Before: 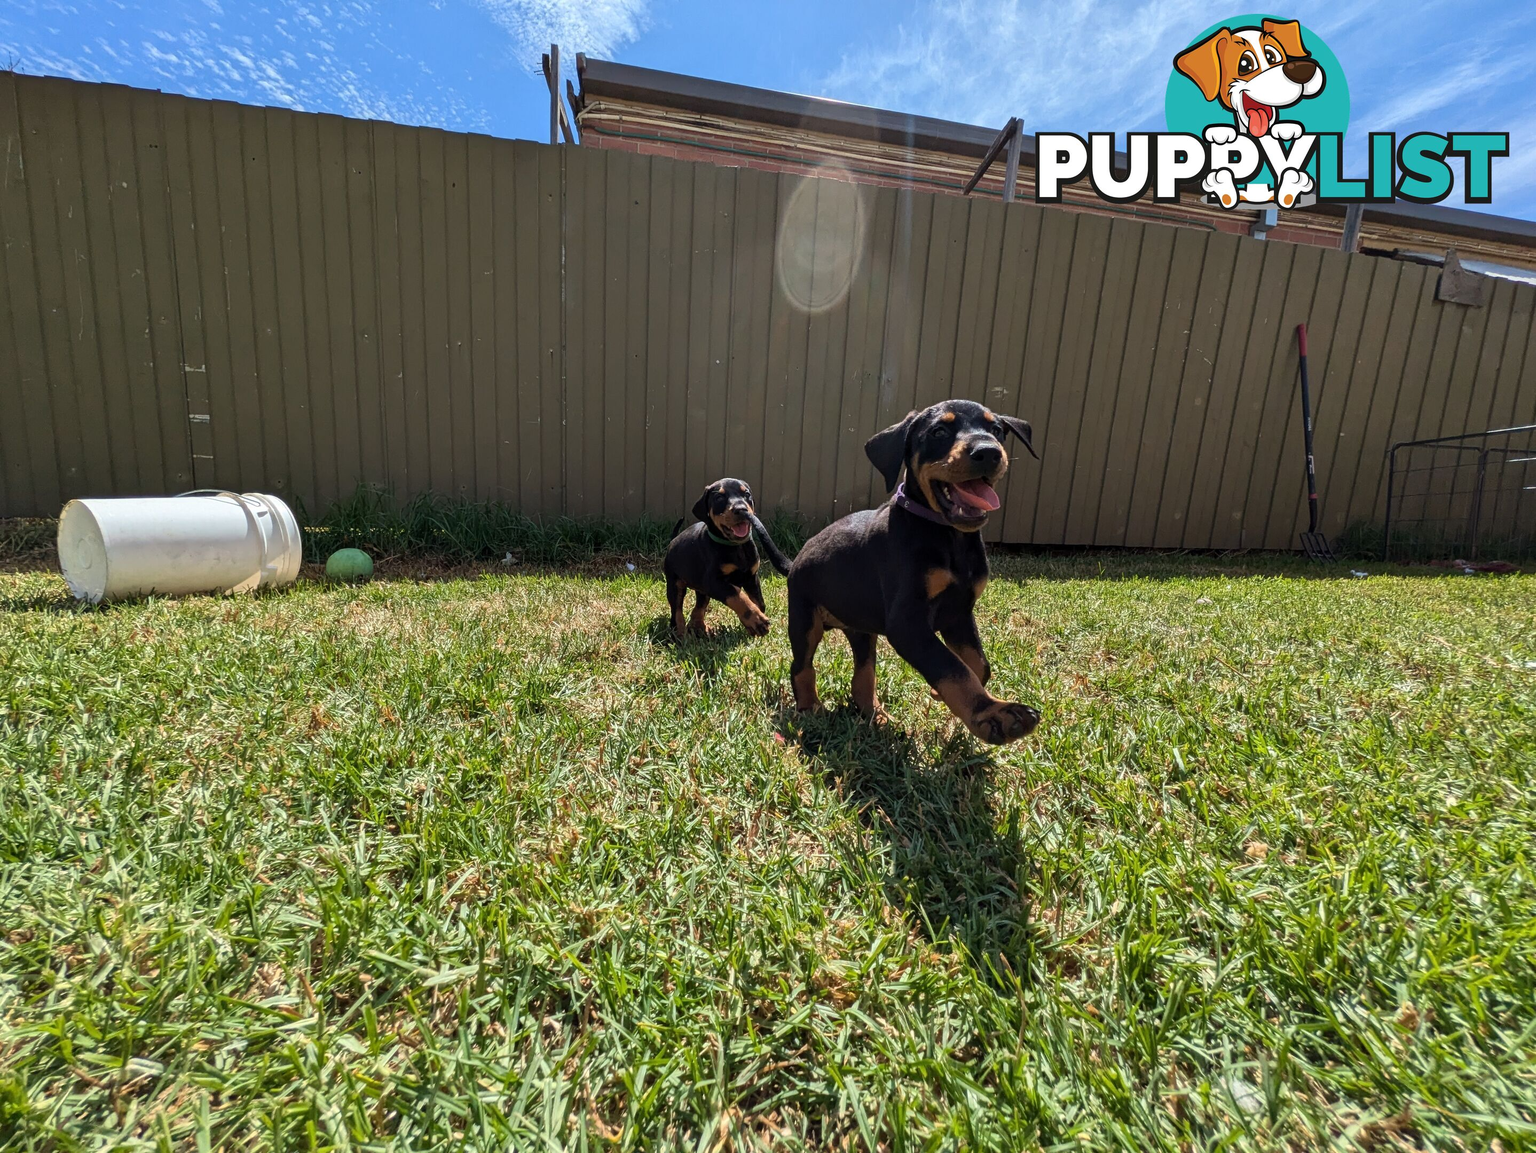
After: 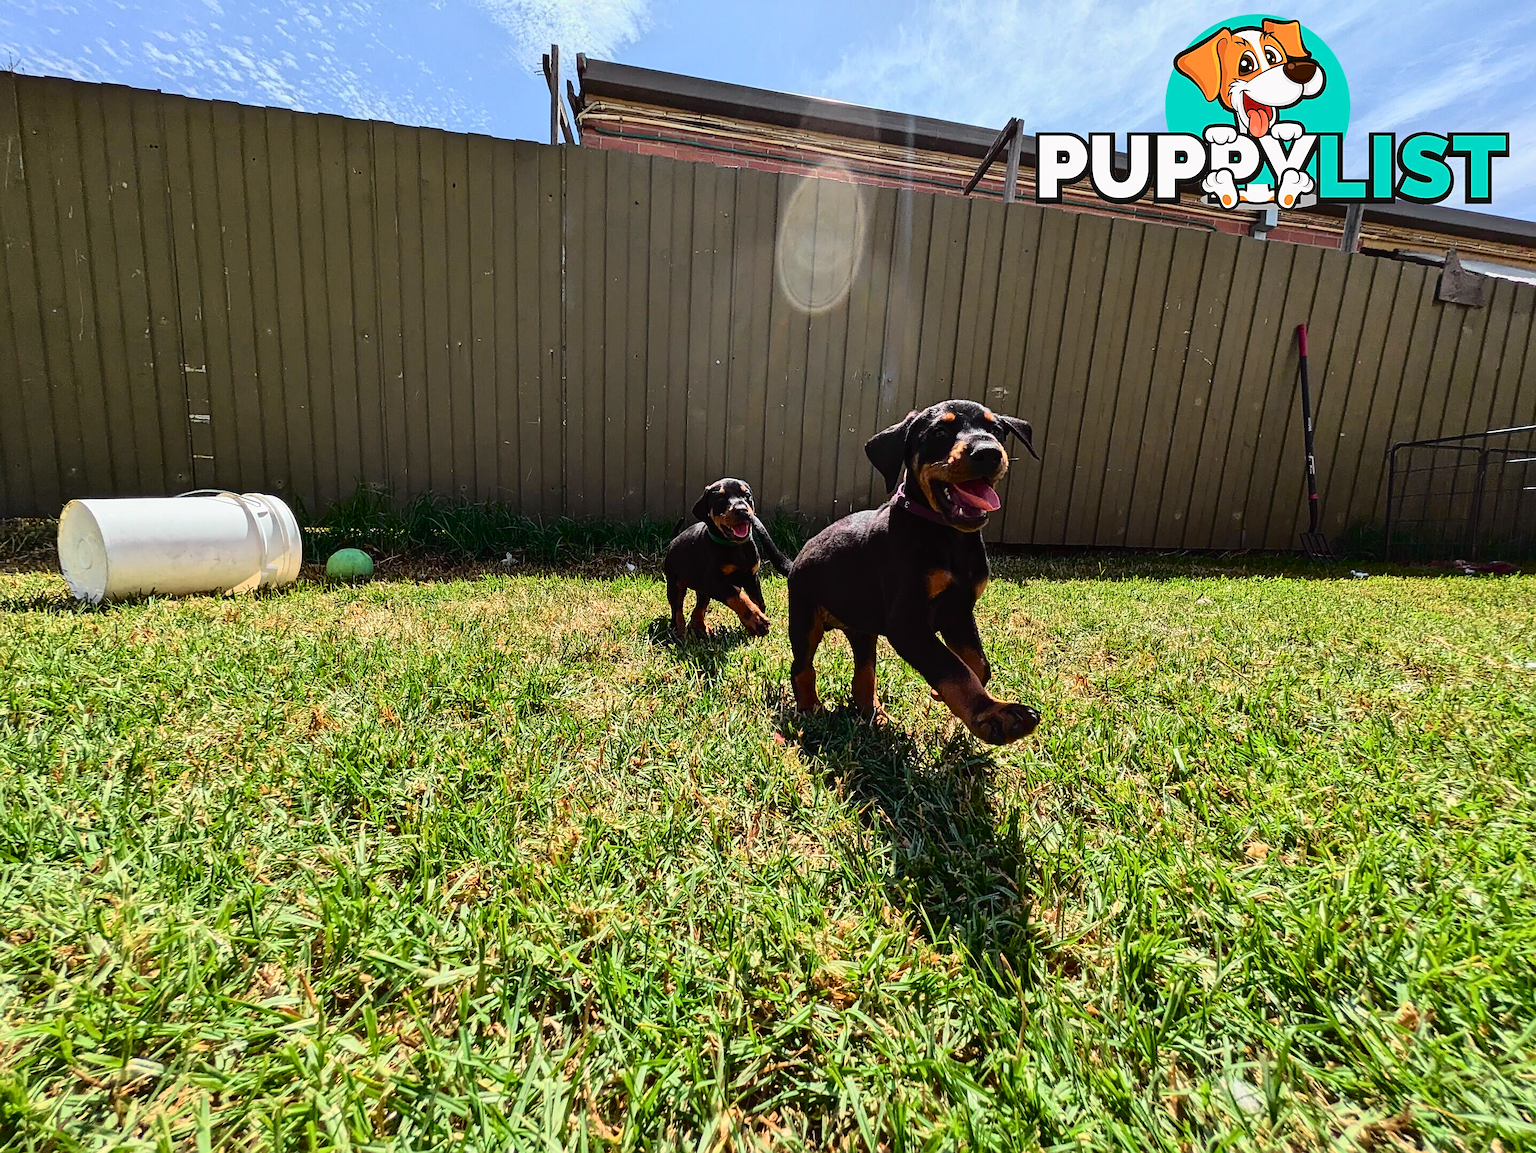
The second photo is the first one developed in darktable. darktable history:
sharpen: on, module defaults
tone curve: curves: ch0 [(0, 0.014) (0.17, 0.099) (0.392, 0.438) (0.725, 0.828) (0.872, 0.918) (1, 0.981)]; ch1 [(0, 0) (0.402, 0.36) (0.489, 0.491) (0.5, 0.503) (0.515, 0.52) (0.545, 0.572) (0.615, 0.662) (0.701, 0.725) (1, 1)]; ch2 [(0, 0) (0.42, 0.458) (0.485, 0.499) (0.503, 0.503) (0.531, 0.542) (0.561, 0.594) (0.644, 0.694) (0.717, 0.753) (1, 0.991)], color space Lab, independent channels, preserve colors none
